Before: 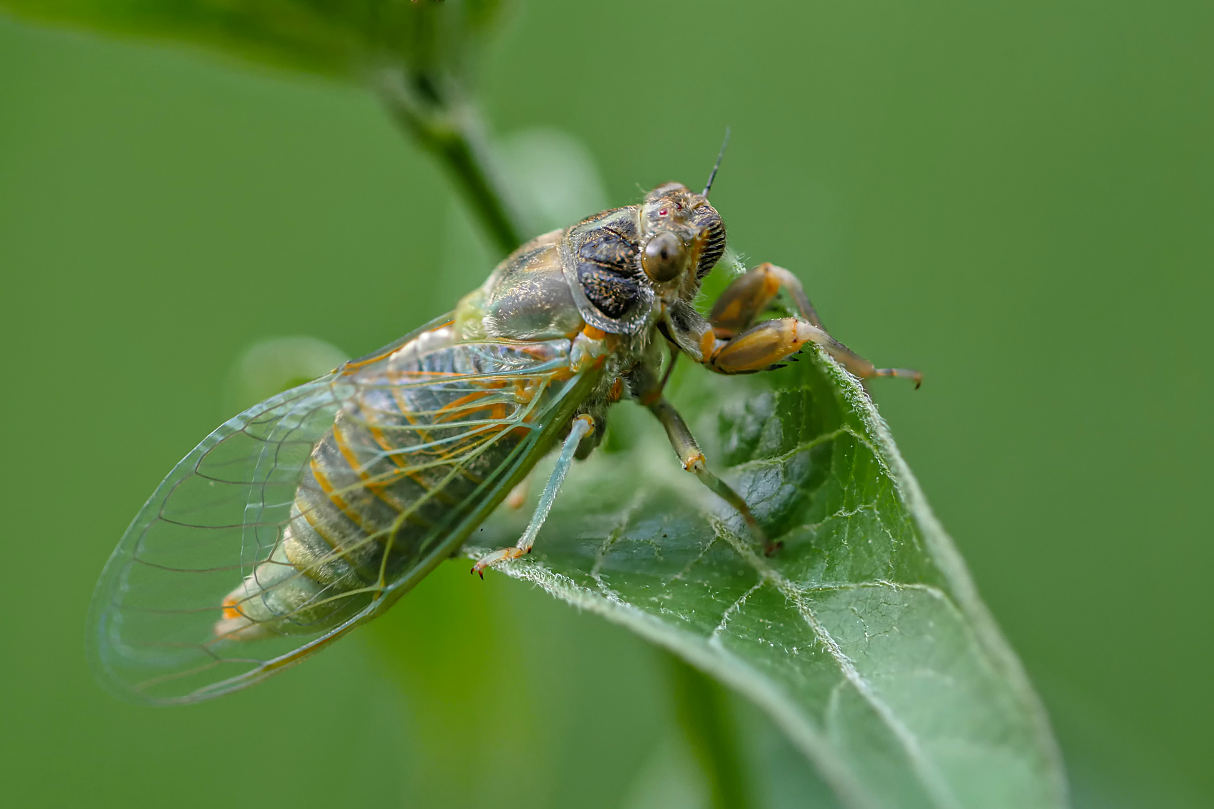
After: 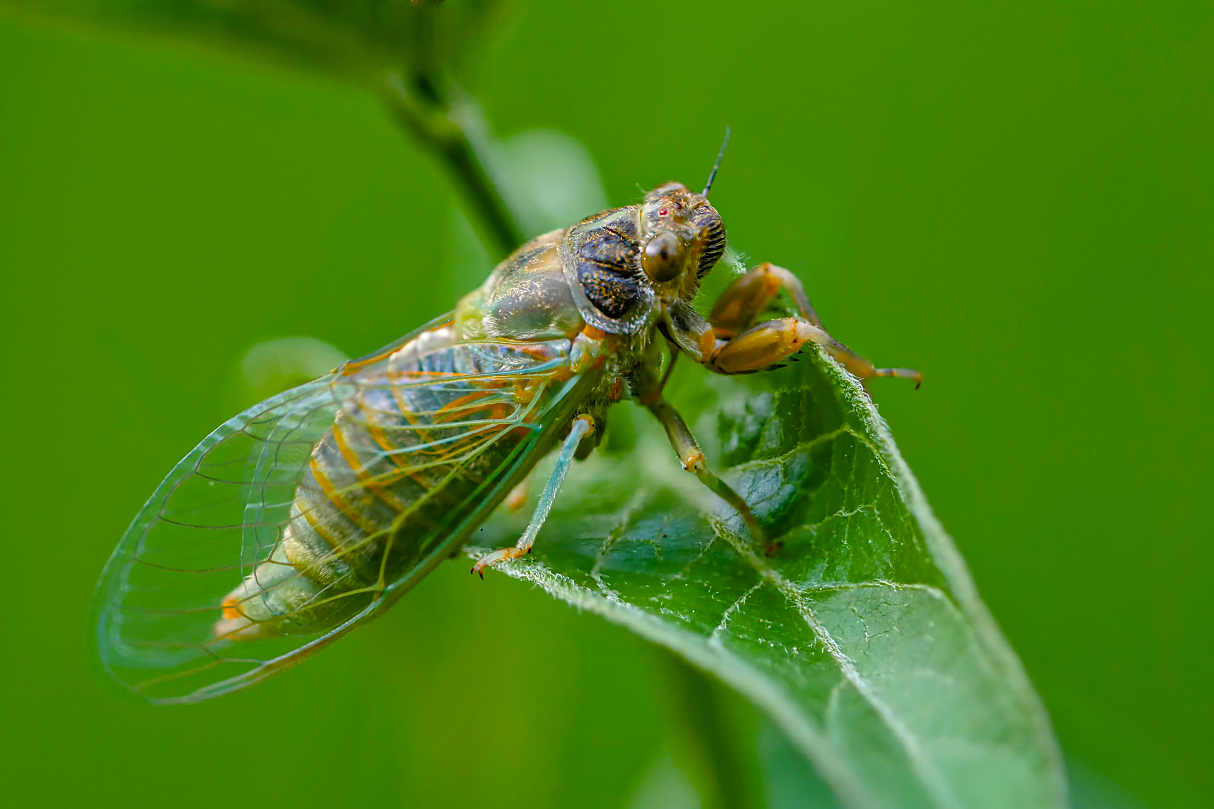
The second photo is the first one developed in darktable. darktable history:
color balance rgb: perceptual saturation grading › global saturation 40.263%, perceptual saturation grading › highlights -24.725%, perceptual saturation grading › mid-tones 34.575%, perceptual saturation grading › shadows 35.98%, global vibrance 20%
